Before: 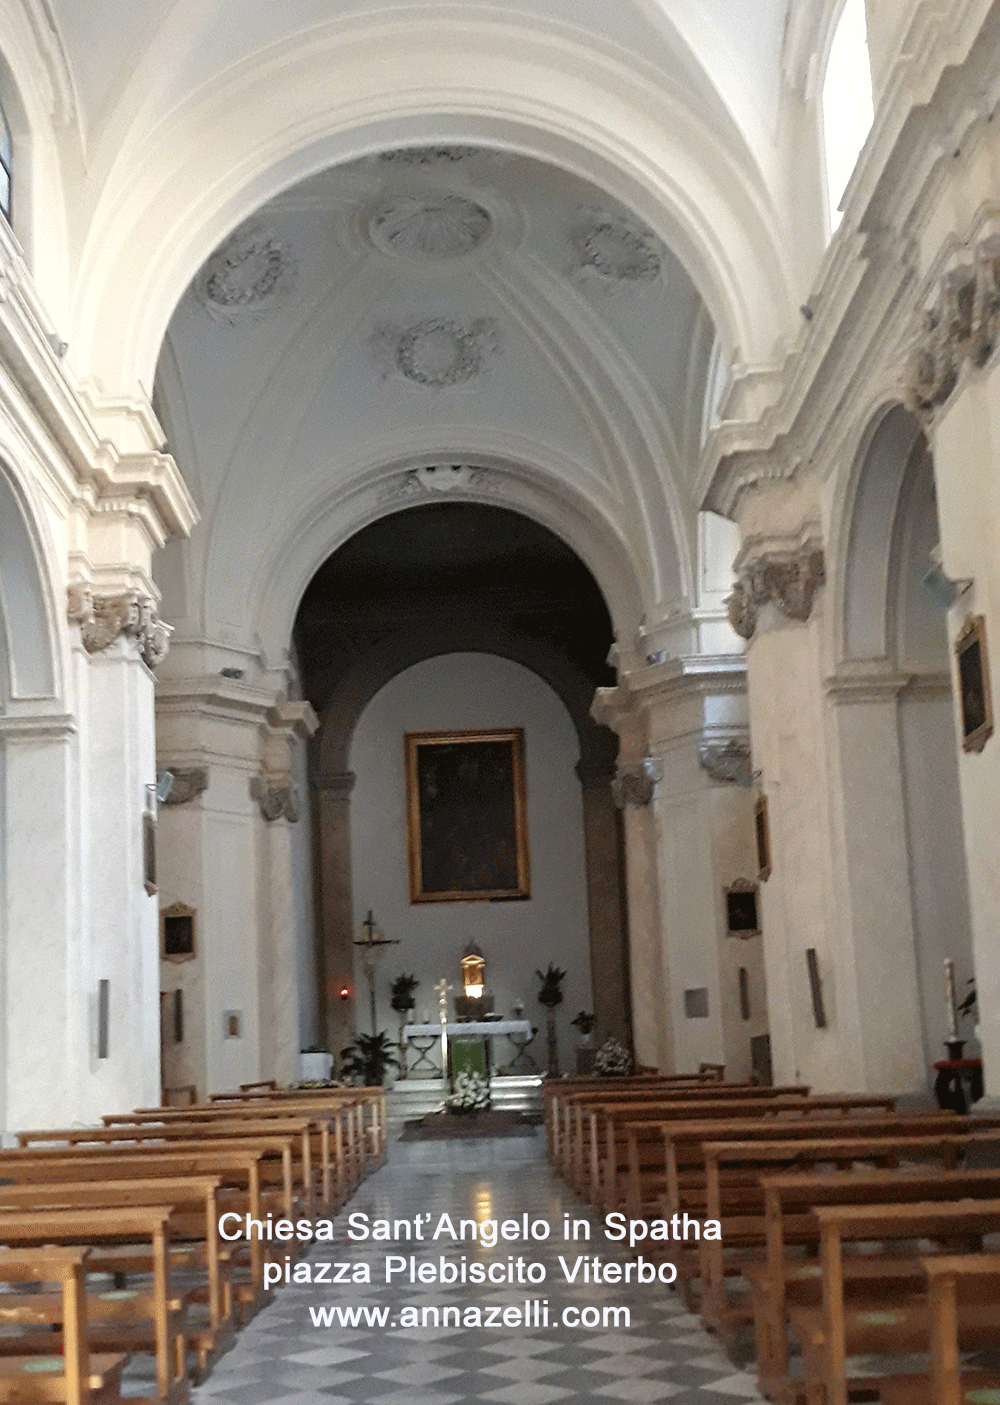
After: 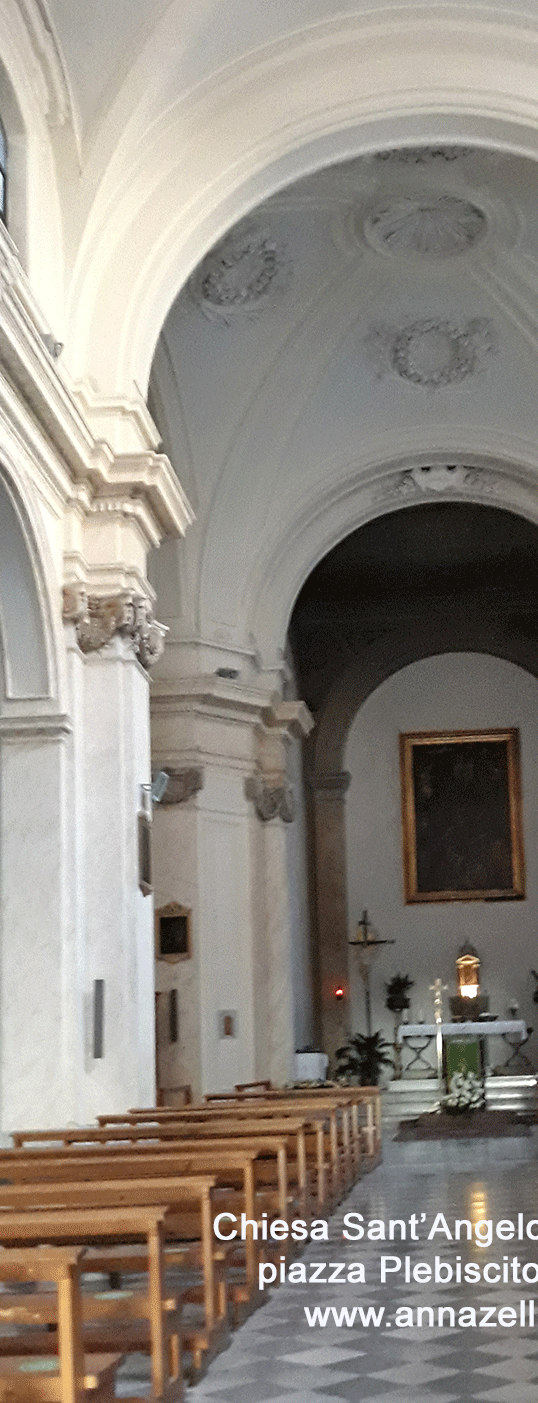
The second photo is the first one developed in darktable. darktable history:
shadows and highlights: shadows 49, highlights -41, soften with gaussian
crop: left 0.587%, right 45.588%, bottom 0.086%
